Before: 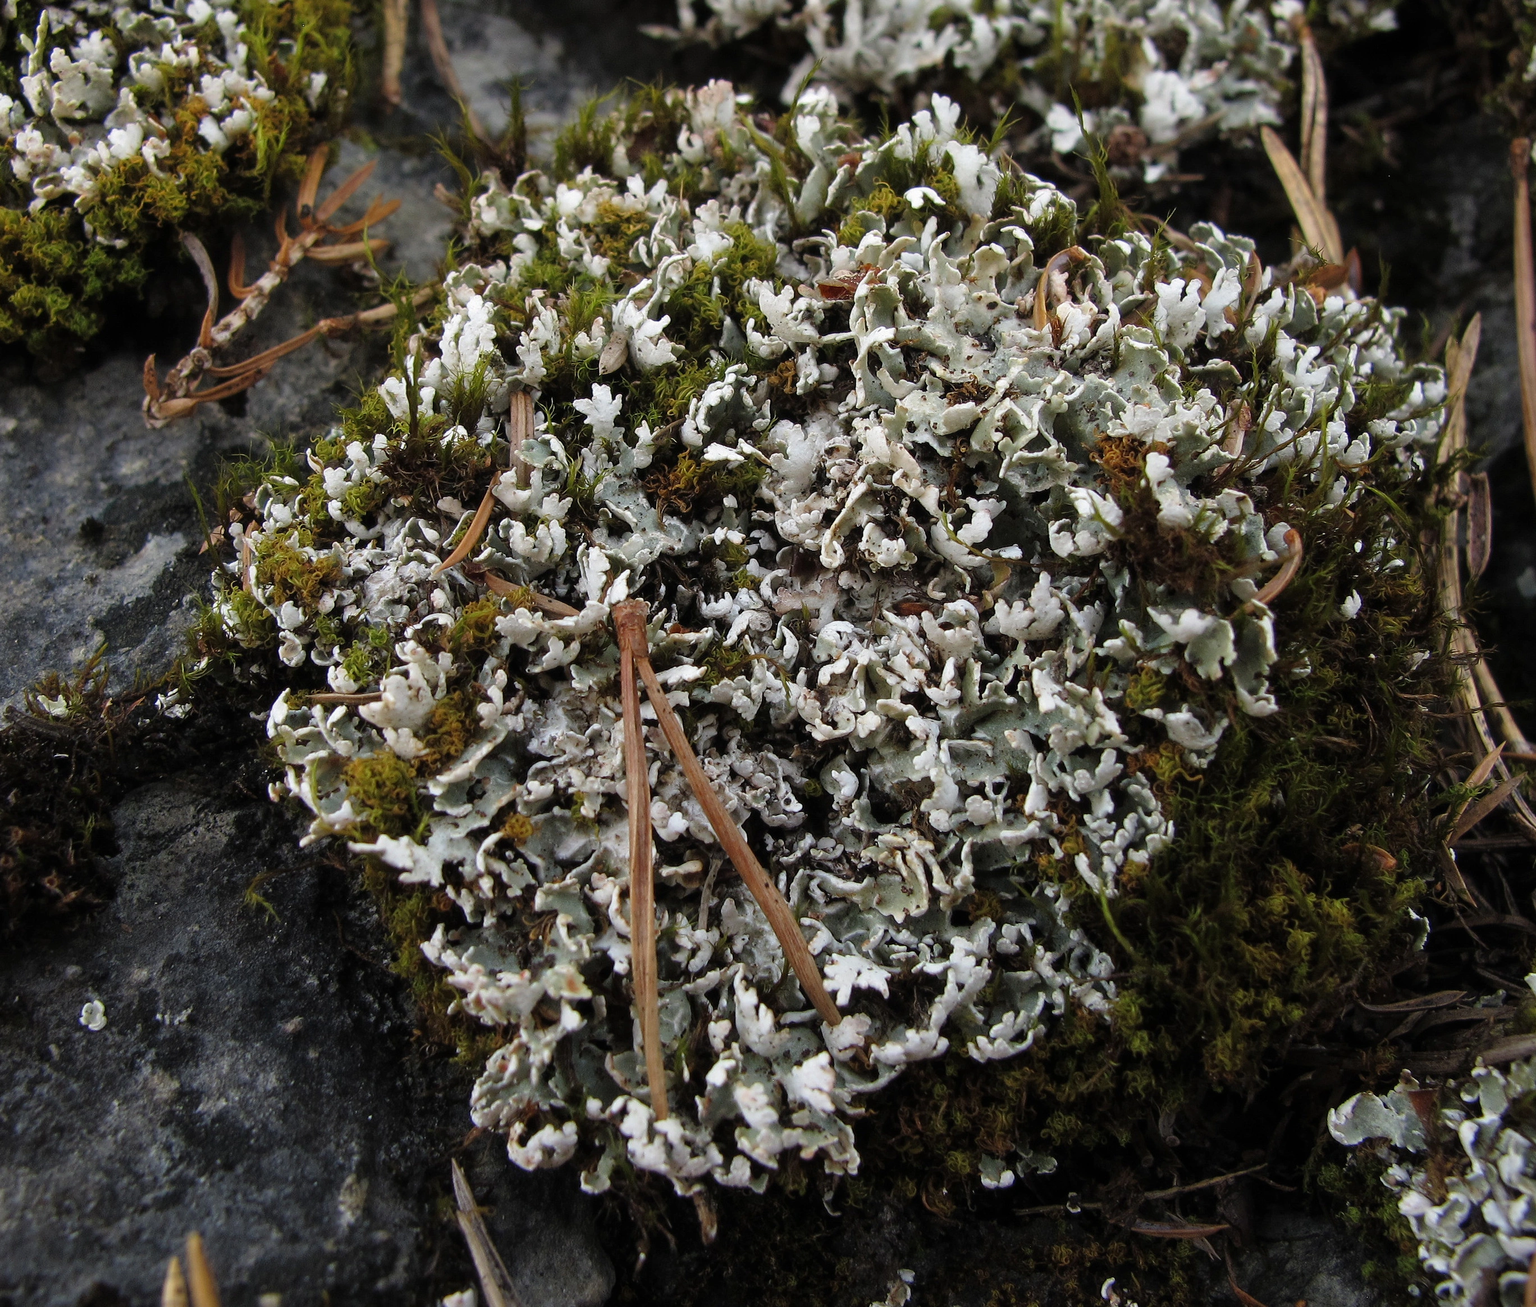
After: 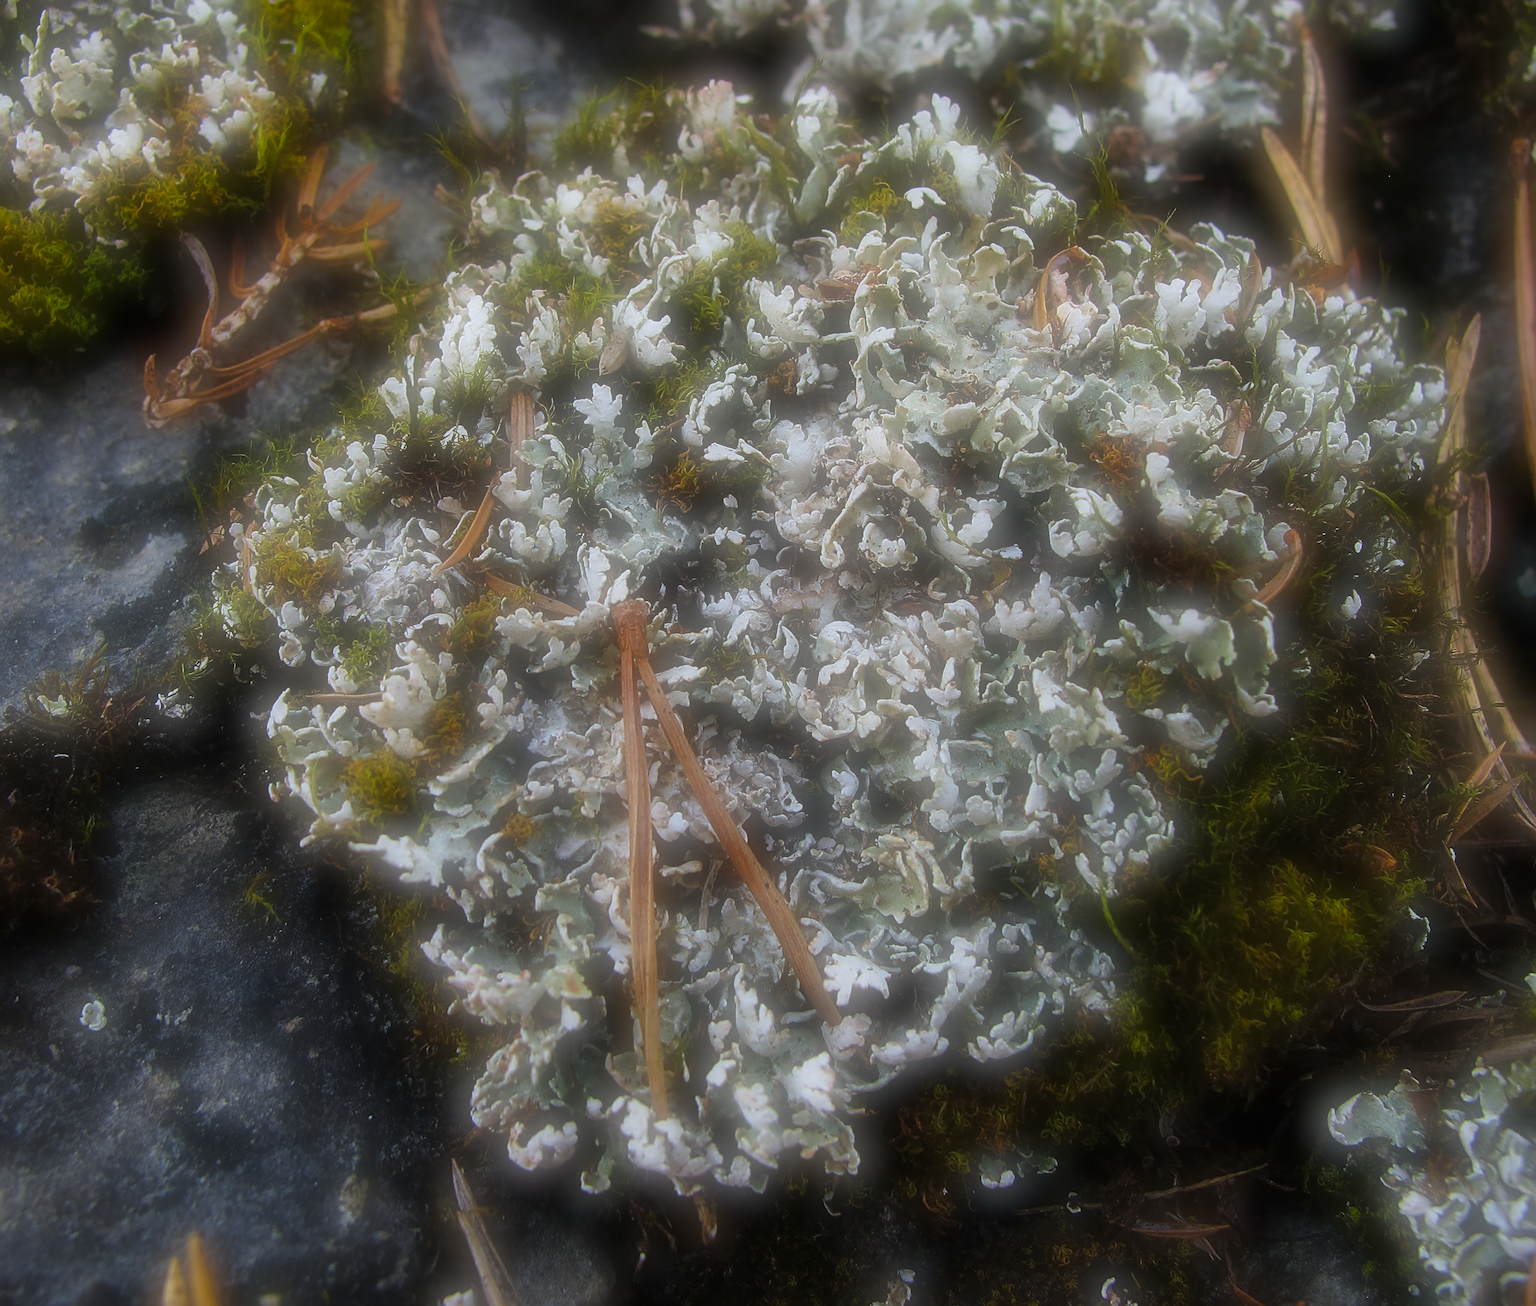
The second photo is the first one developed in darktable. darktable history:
sharpen: on, module defaults
soften: on, module defaults
color balance rgb: linear chroma grading › global chroma 13.3%, global vibrance 41.49%
white balance: red 0.976, blue 1.04
